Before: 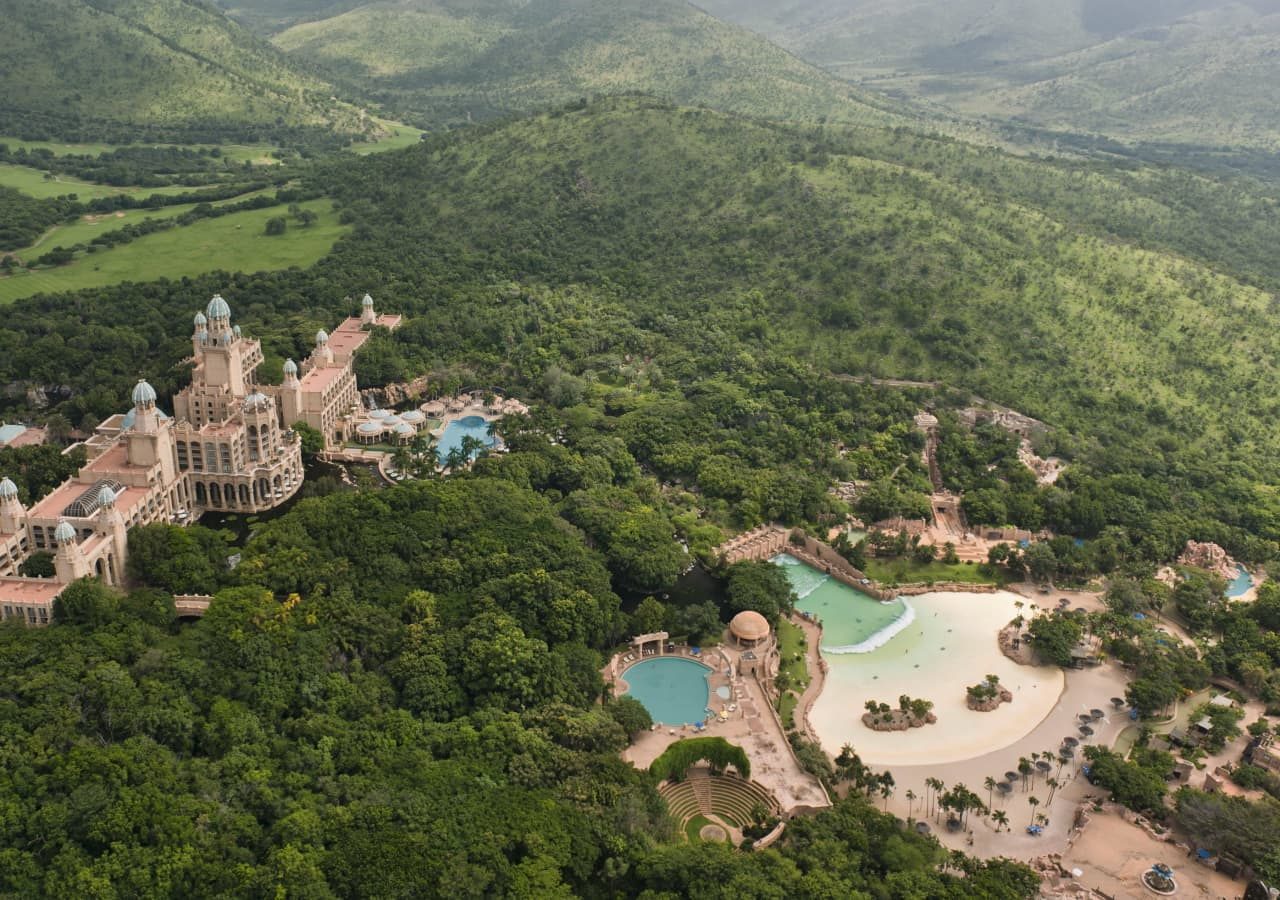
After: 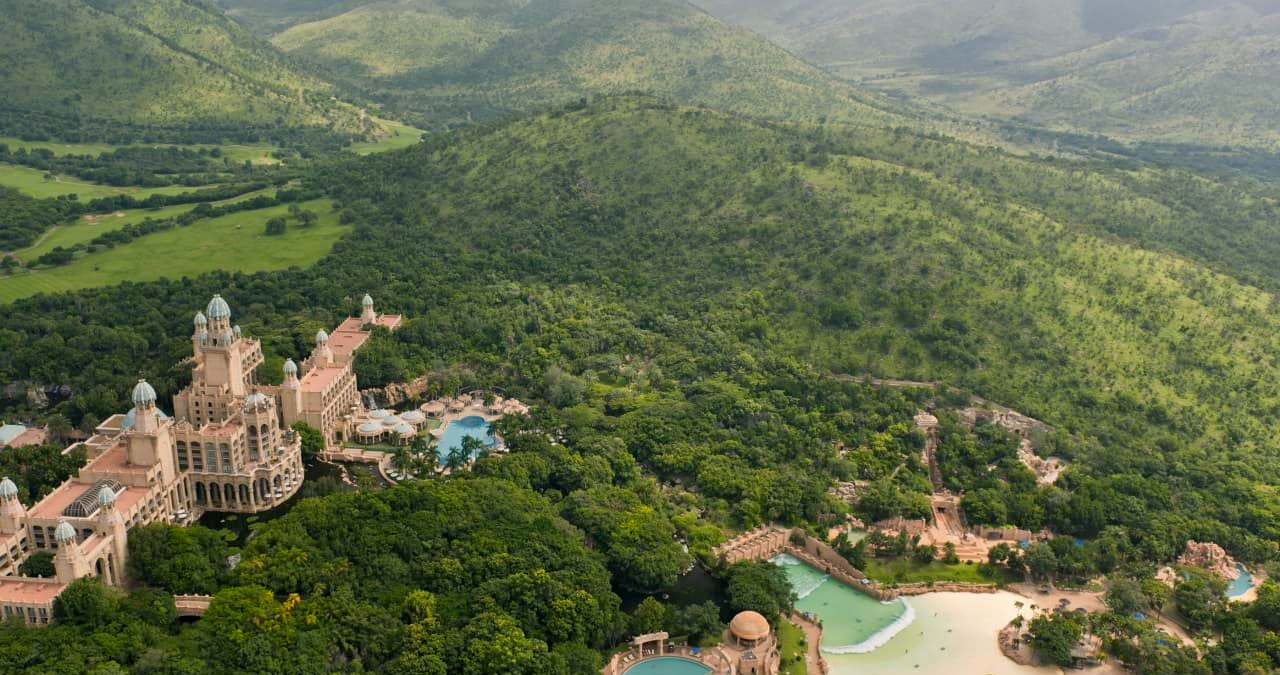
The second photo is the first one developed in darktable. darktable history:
color balance rgb: shadows lift › chroma 2%, shadows lift › hue 217.2°, power › hue 60°, highlights gain › chroma 1%, highlights gain › hue 69.6°, global offset › luminance -0.5%, perceptual saturation grading › global saturation 15%, global vibrance 15%
crop: bottom 24.988%
